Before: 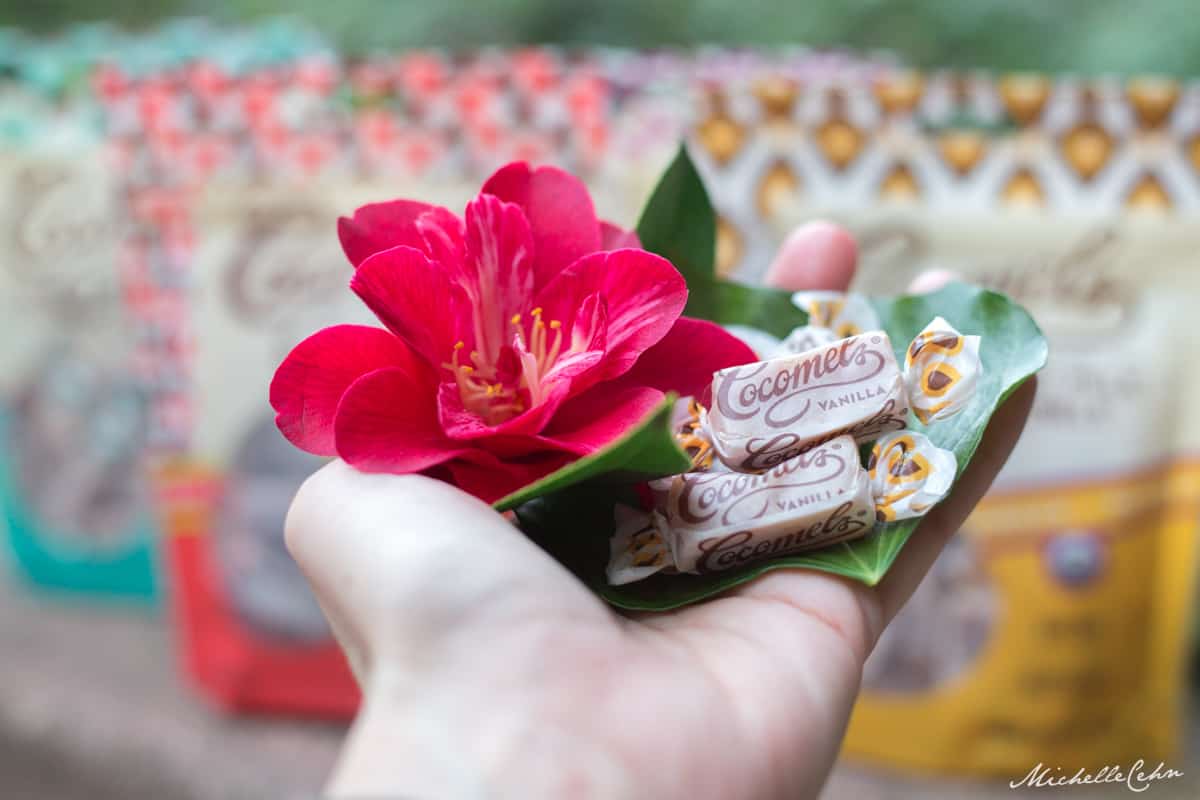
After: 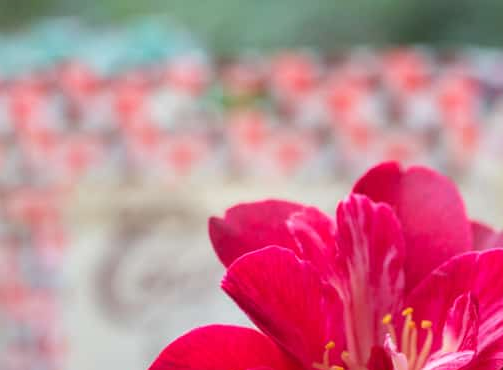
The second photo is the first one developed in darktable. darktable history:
exposure: exposure -0.01 EV, compensate highlight preservation false
crop and rotate: left 10.817%, top 0.062%, right 47.194%, bottom 53.626%
tone equalizer: on, module defaults
